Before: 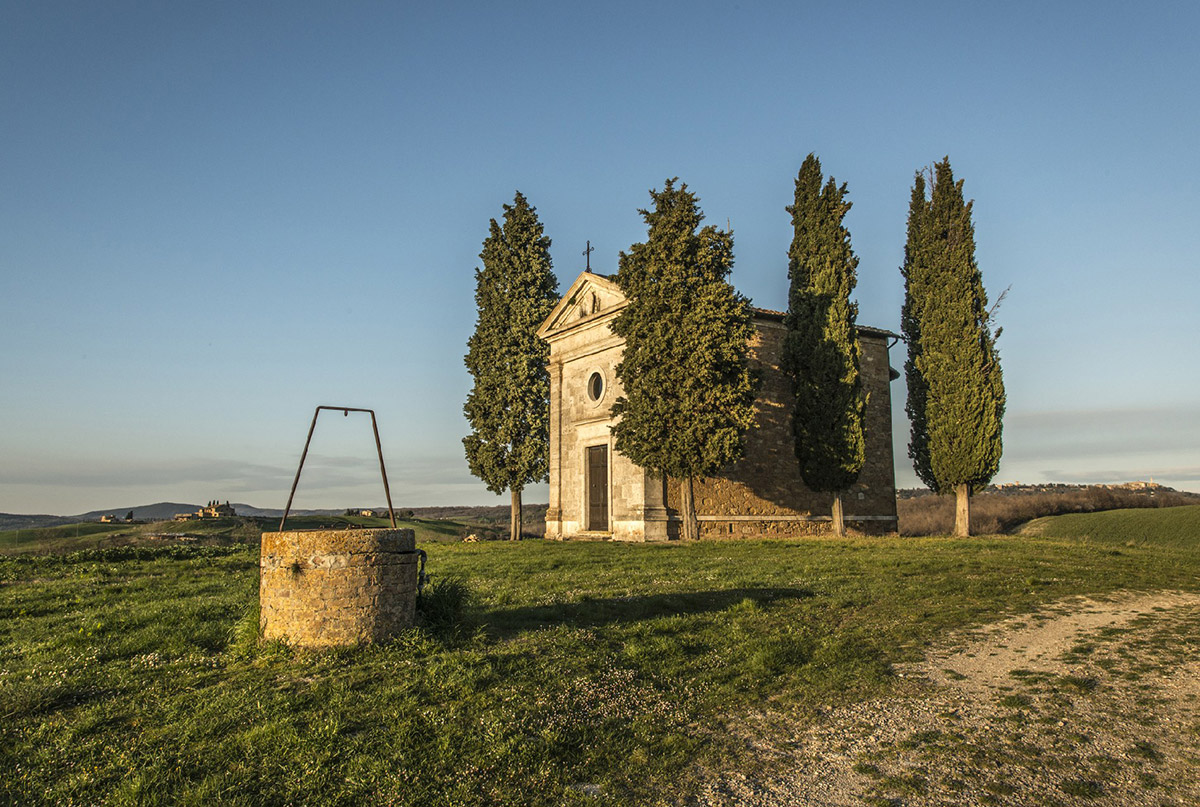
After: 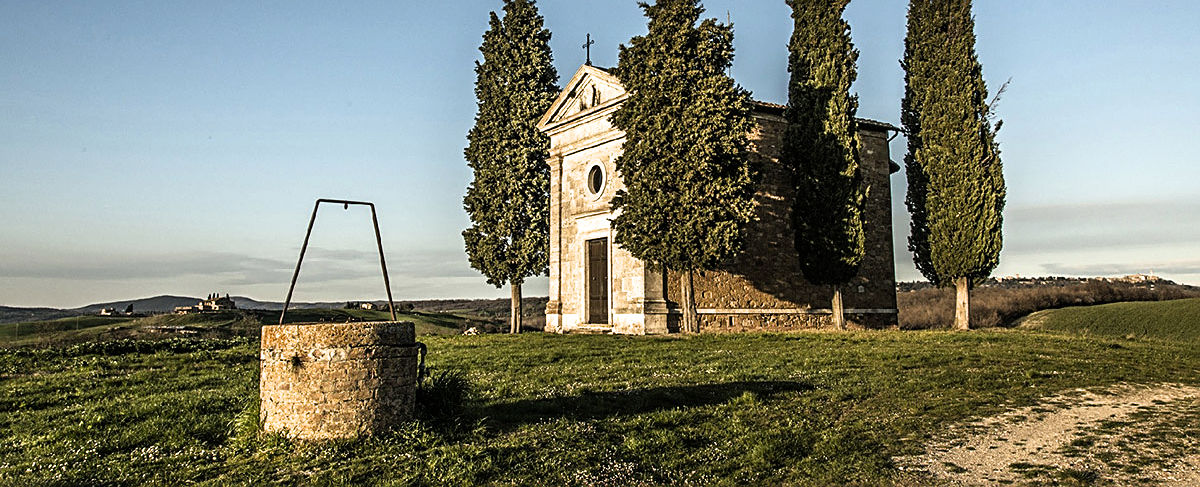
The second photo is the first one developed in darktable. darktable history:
crop and rotate: top 25.7%, bottom 13.927%
sharpen: on, module defaults
filmic rgb: black relative exposure -8.01 EV, white relative exposure 2.19 EV, hardness 6.97
